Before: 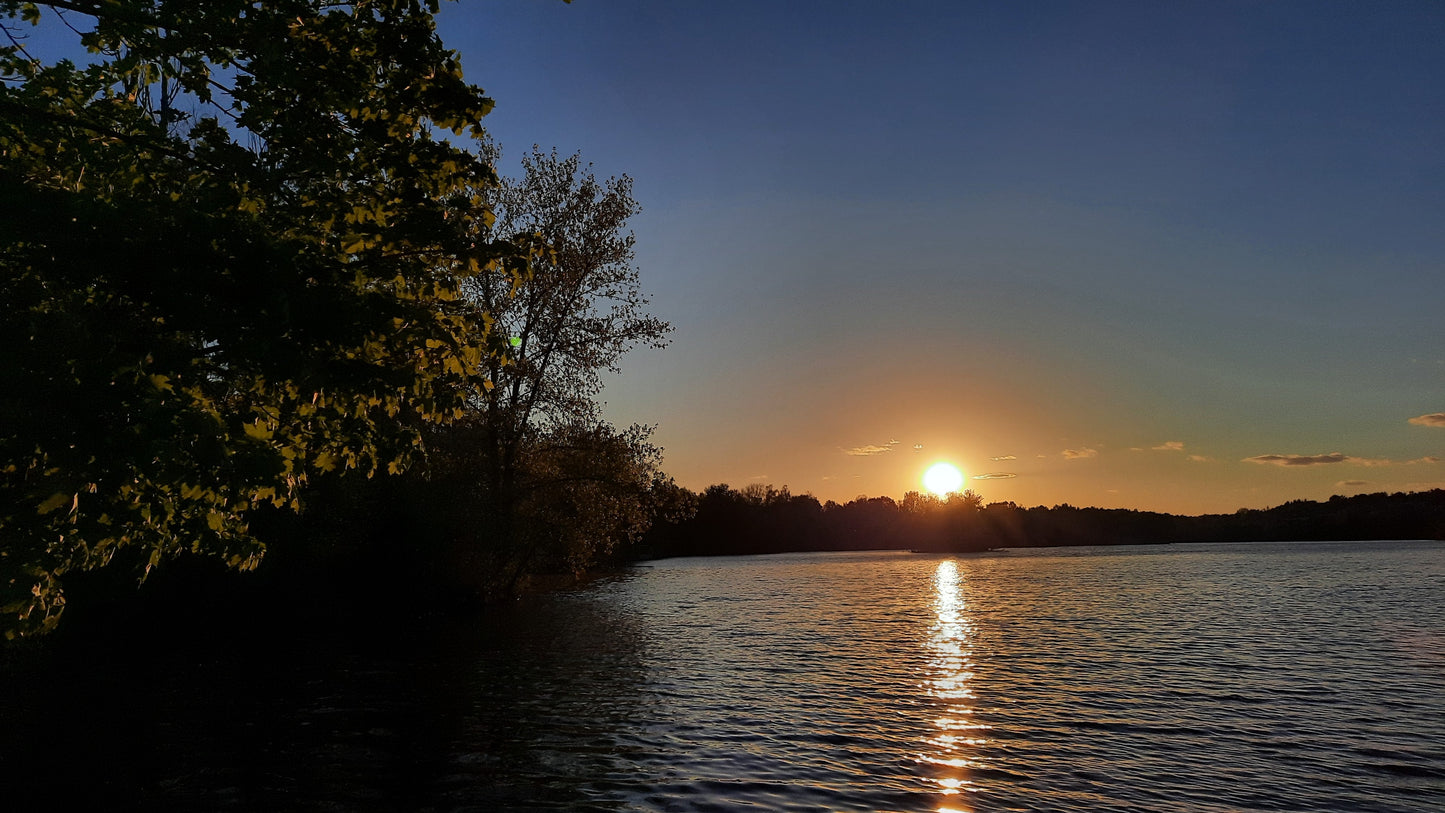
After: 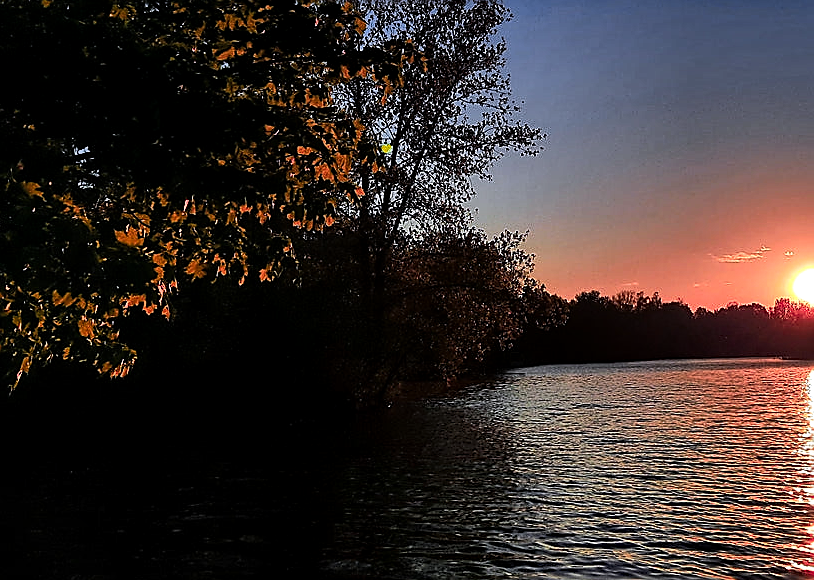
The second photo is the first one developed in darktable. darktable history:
graduated density: hue 238.83°, saturation 50%
color zones: curves: ch1 [(0.24, 0.634) (0.75, 0.5)]; ch2 [(0.253, 0.437) (0.745, 0.491)], mix 102.12%
shadows and highlights: shadows 40, highlights -54, highlights color adjustment 46%, low approximation 0.01, soften with gaussian
local contrast: highlights 99%, shadows 86%, detail 160%, midtone range 0.2
sharpen: radius 1.4, amount 1.25, threshold 0.7
tone equalizer: -8 EV -0.75 EV, -7 EV -0.7 EV, -6 EV -0.6 EV, -5 EV -0.4 EV, -3 EV 0.4 EV, -2 EV 0.6 EV, -1 EV 0.7 EV, +0 EV 0.75 EV, edges refinement/feathering 500, mask exposure compensation -1.57 EV, preserve details no
crop: left 8.966%, top 23.852%, right 34.699%, bottom 4.703%
